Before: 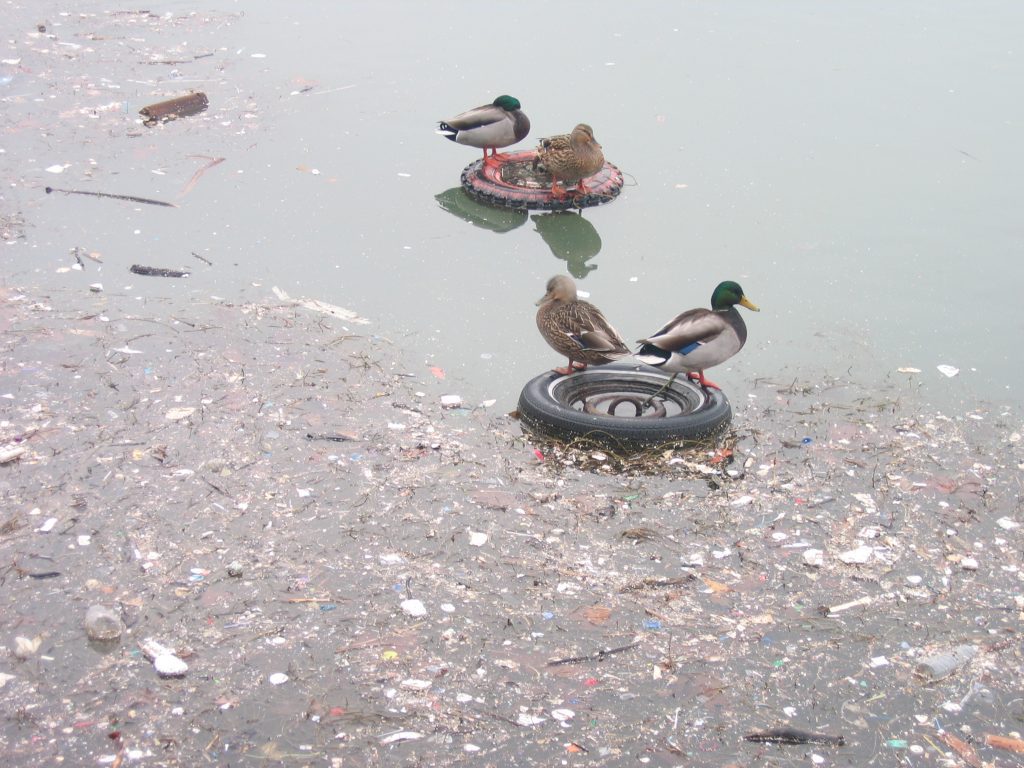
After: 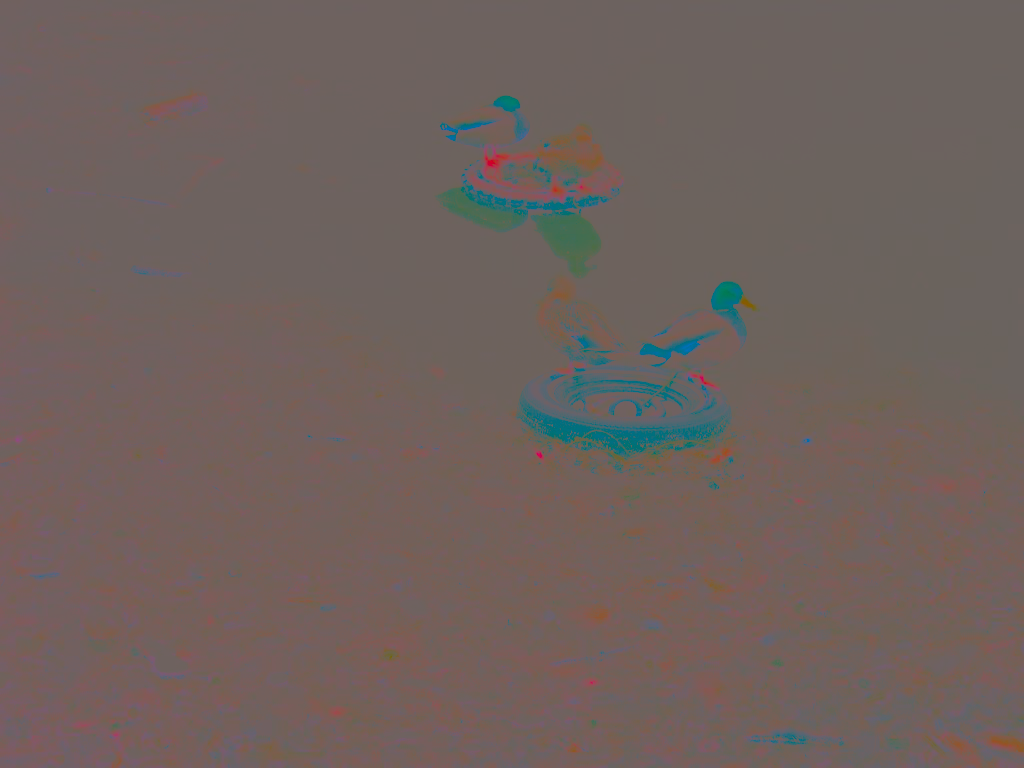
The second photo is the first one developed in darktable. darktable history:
color balance: lift [1.006, 0.985, 1.002, 1.015], gamma [1, 0.953, 1.008, 1.047], gain [1.076, 1.13, 1.004, 0.87]
base curve: curves: ch0 [(0, 0) (0.028, 0.03) (0.121, 0.232) (0.46, 0.748) (0.859, 0.968) (1, 1)], preserve colors none
contrast brightness saturation: contrast -0.99, brightness -0.17, saturation 0.75
tone curve: curves: ch0 [(0, 0) (0.052, 0.018) (0.236, 0.207) (0.41, 0.417) (0.485, 0.518) (0.54, 0.584) (0.625, 0.666) (0.845, 0.828) (0.994, 0.964)]; ch1 [(0, 0.055) (0.15, 0.117) (0.317, 0.34) (0.382, 0.408) (0.434, 0.441) (0.472, 0.479) (0.498, 0.501) (0.557, 0.558) (0.616, 0.59) (0.739, 0.7) (0.873, 0.857) (1, 0.928)]; ch2 [(0, 0) (0.352, 0.403) (0.447, 0.466) (0.482, 0.482) (0.528, 0.526) (0.586, 0.577) (0.618, 0.621) (0.785, 0.747) (1, 1)], color space Lab, independent channels, preserve colors none
shadows and highlights: shadows 60, soften with gaussian
